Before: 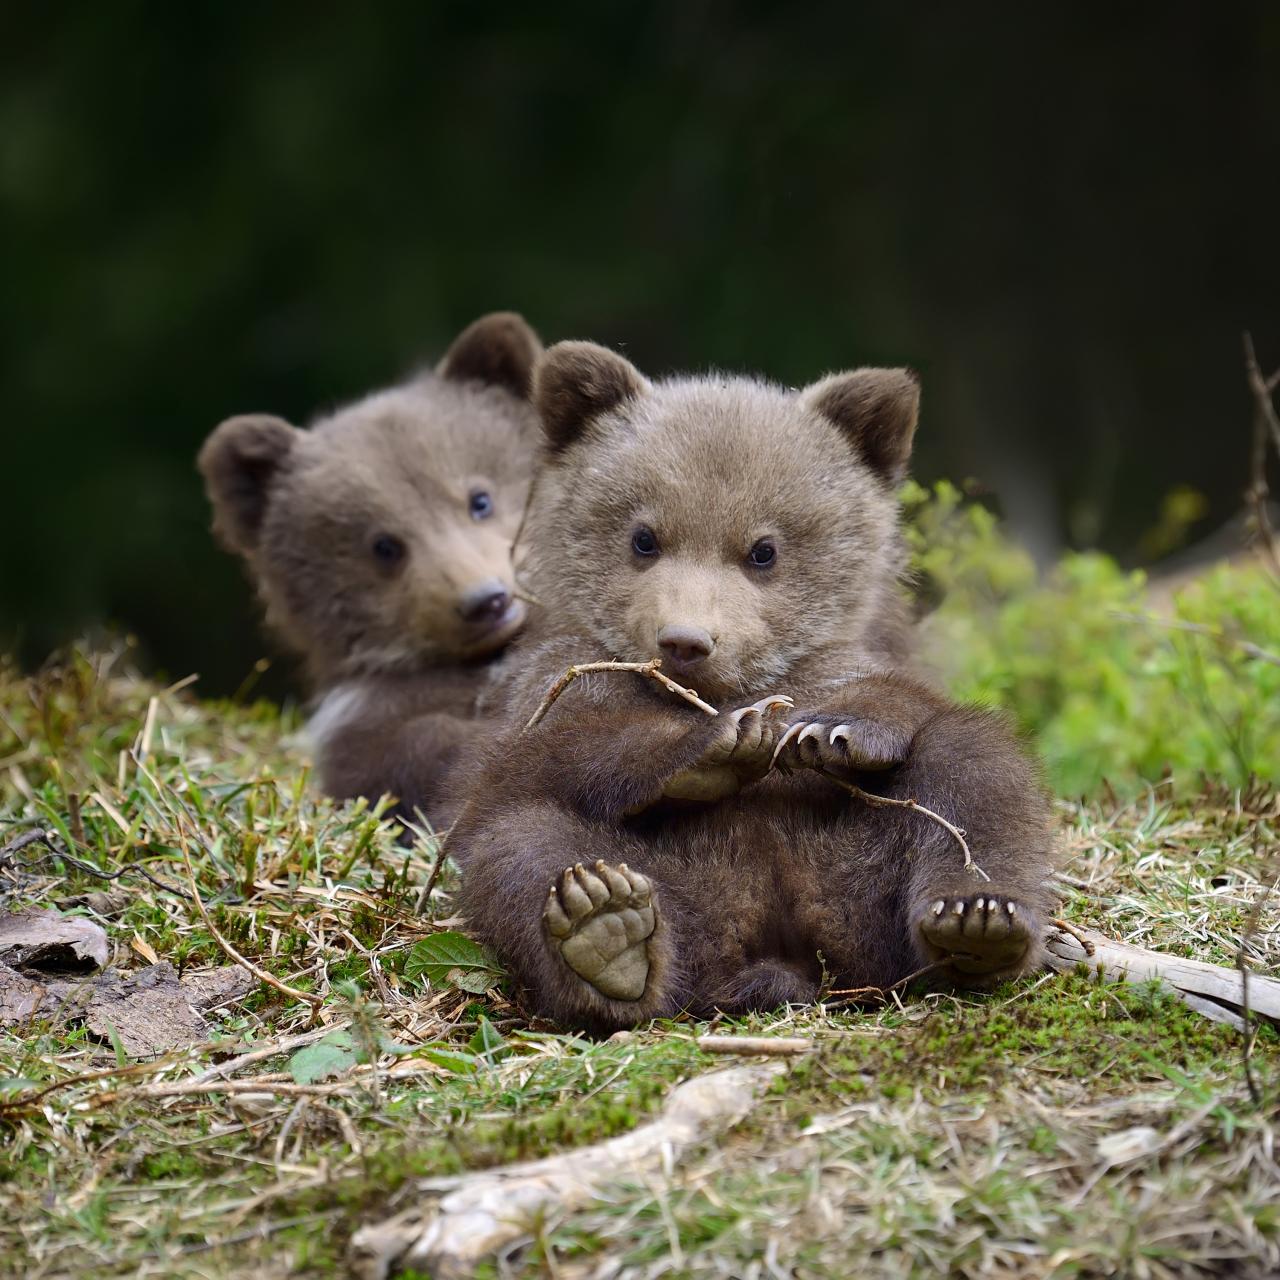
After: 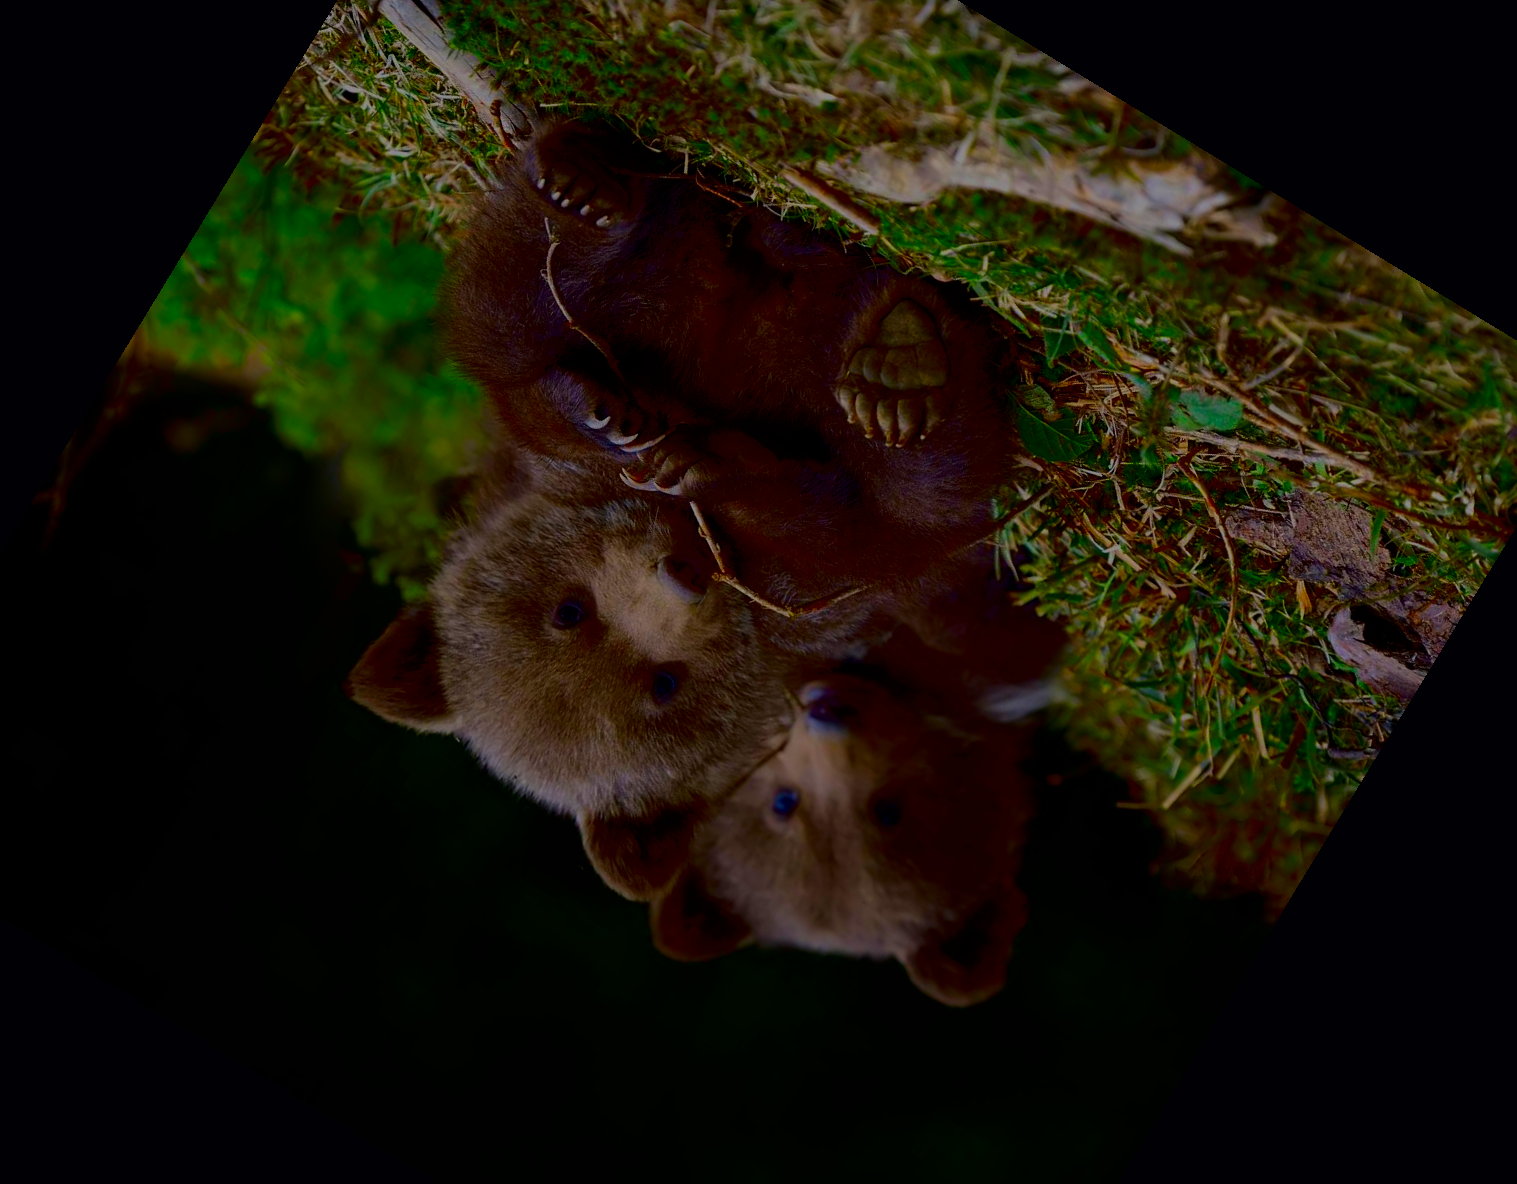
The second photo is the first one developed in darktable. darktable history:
filmic rgb: black relative exposure -7.15 EV, white relative exposure 5.36 EV, hardness 3.02, color science v6 (2022)
crop and rotate: angle 148.68°, left 9.111%, top 15.603%, right 4.588%, bottom 17.041%
tone equalizer: on, module defaults
contrast brightness saturation: brightness -1, saturation 1
